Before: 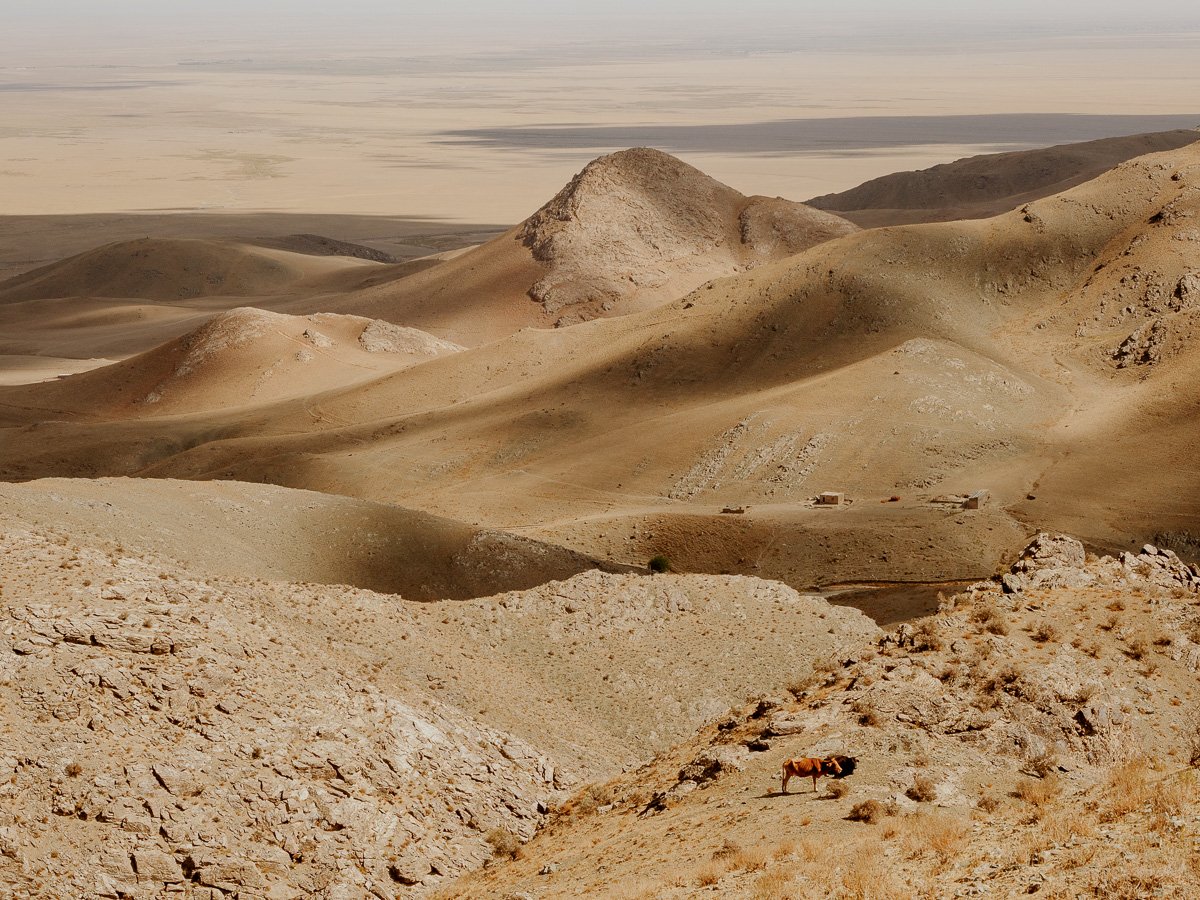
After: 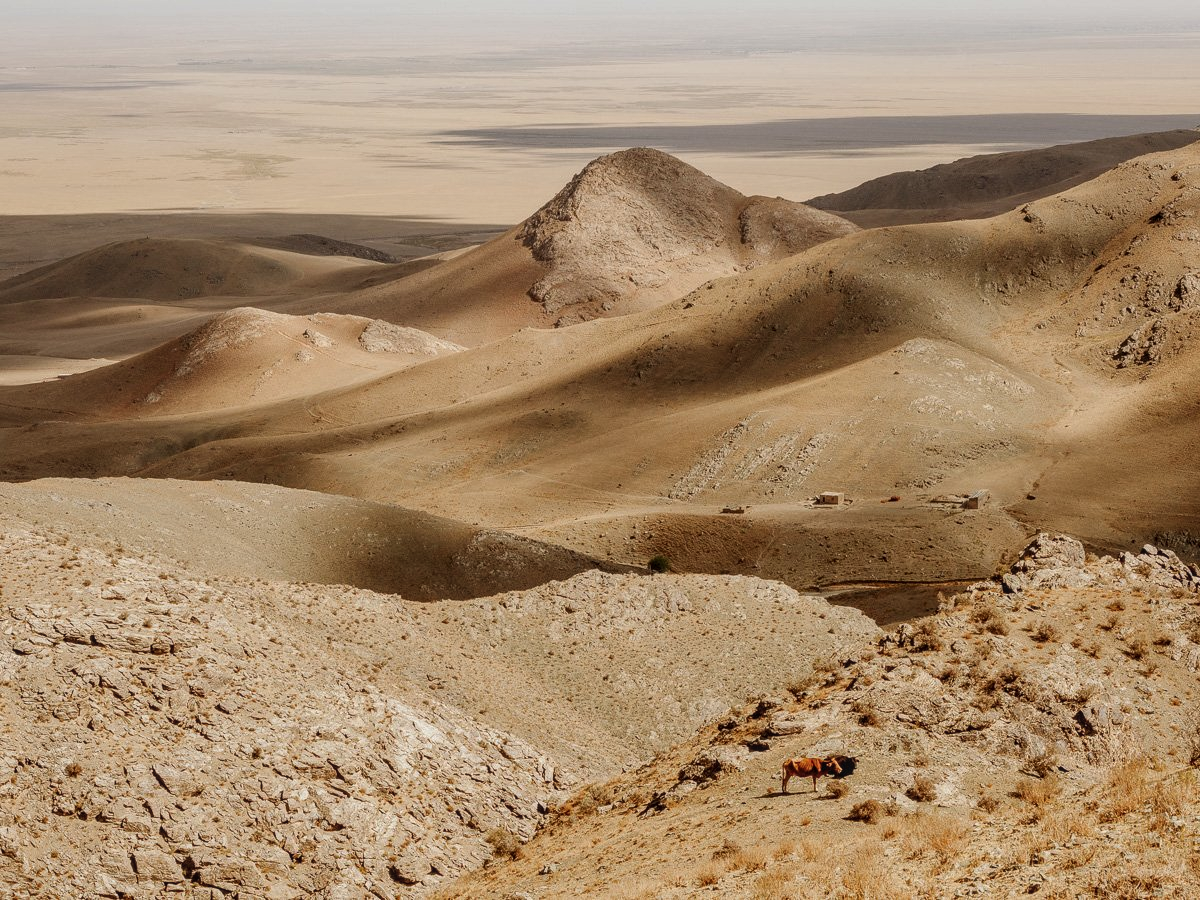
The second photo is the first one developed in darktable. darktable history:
local contrast: detail 130%
exposure: black level correction -0.005, exposure 0.054 EV, compensate highlight preservation false
